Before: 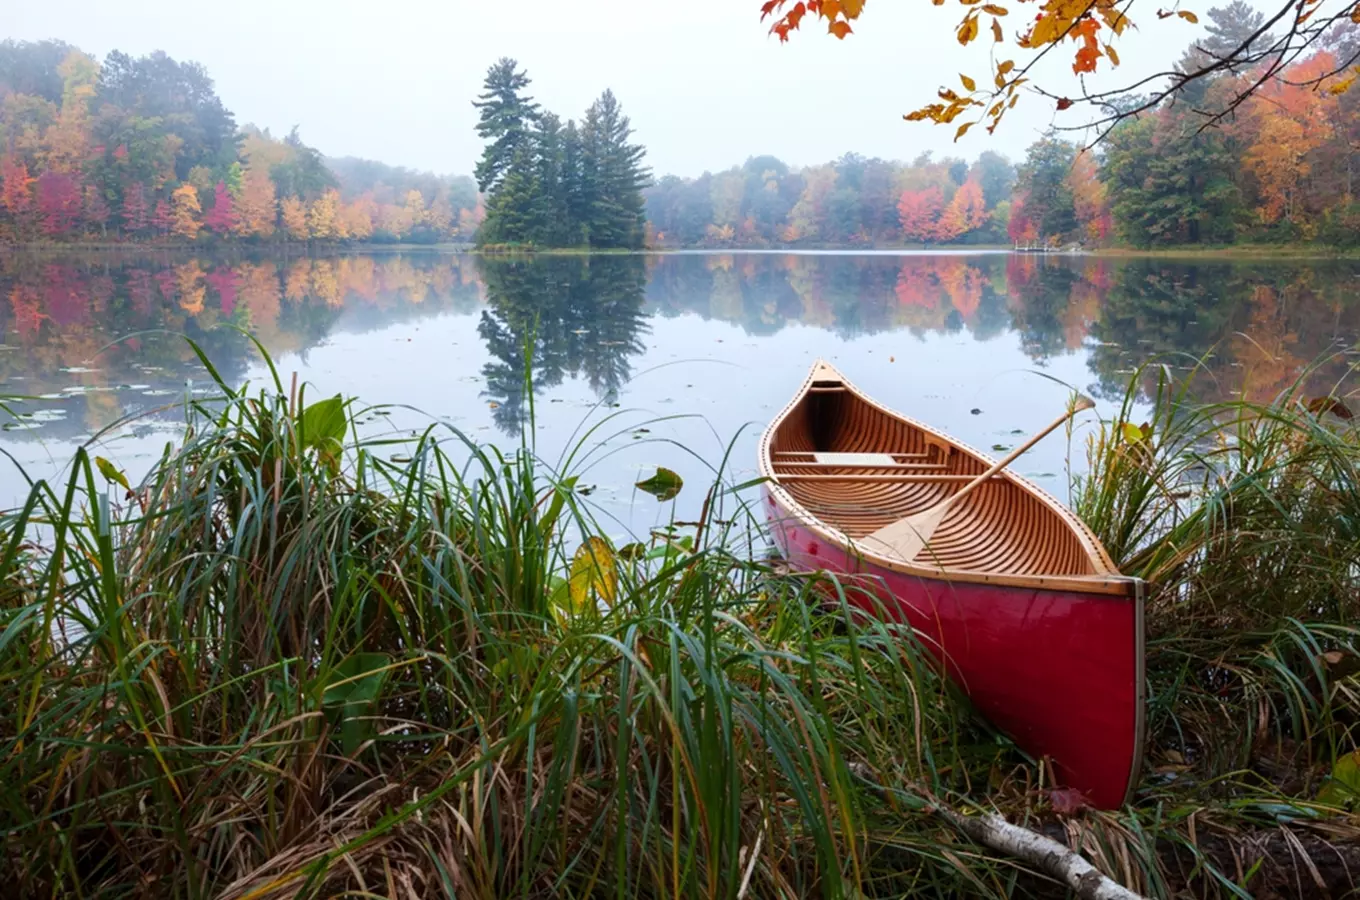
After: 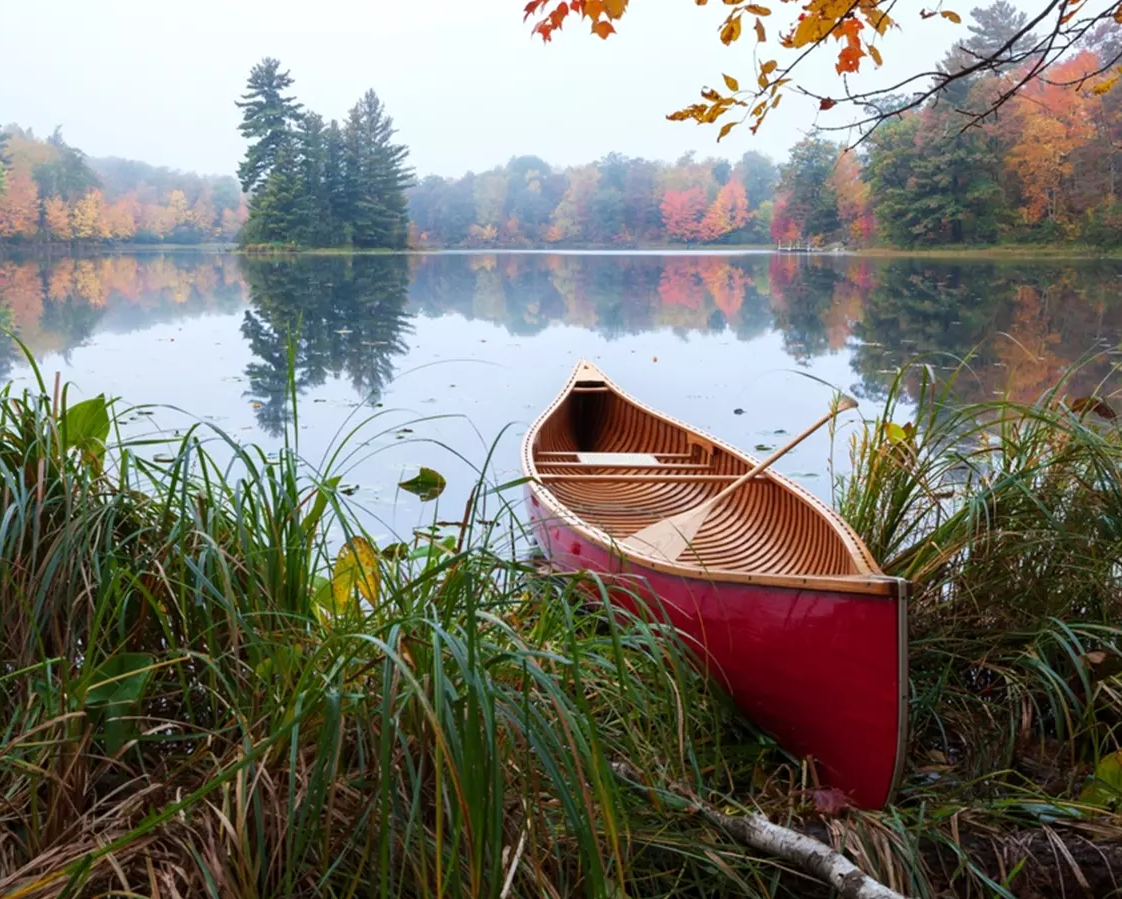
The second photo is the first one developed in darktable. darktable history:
crop: left 17.455%, bottom 0.034%
